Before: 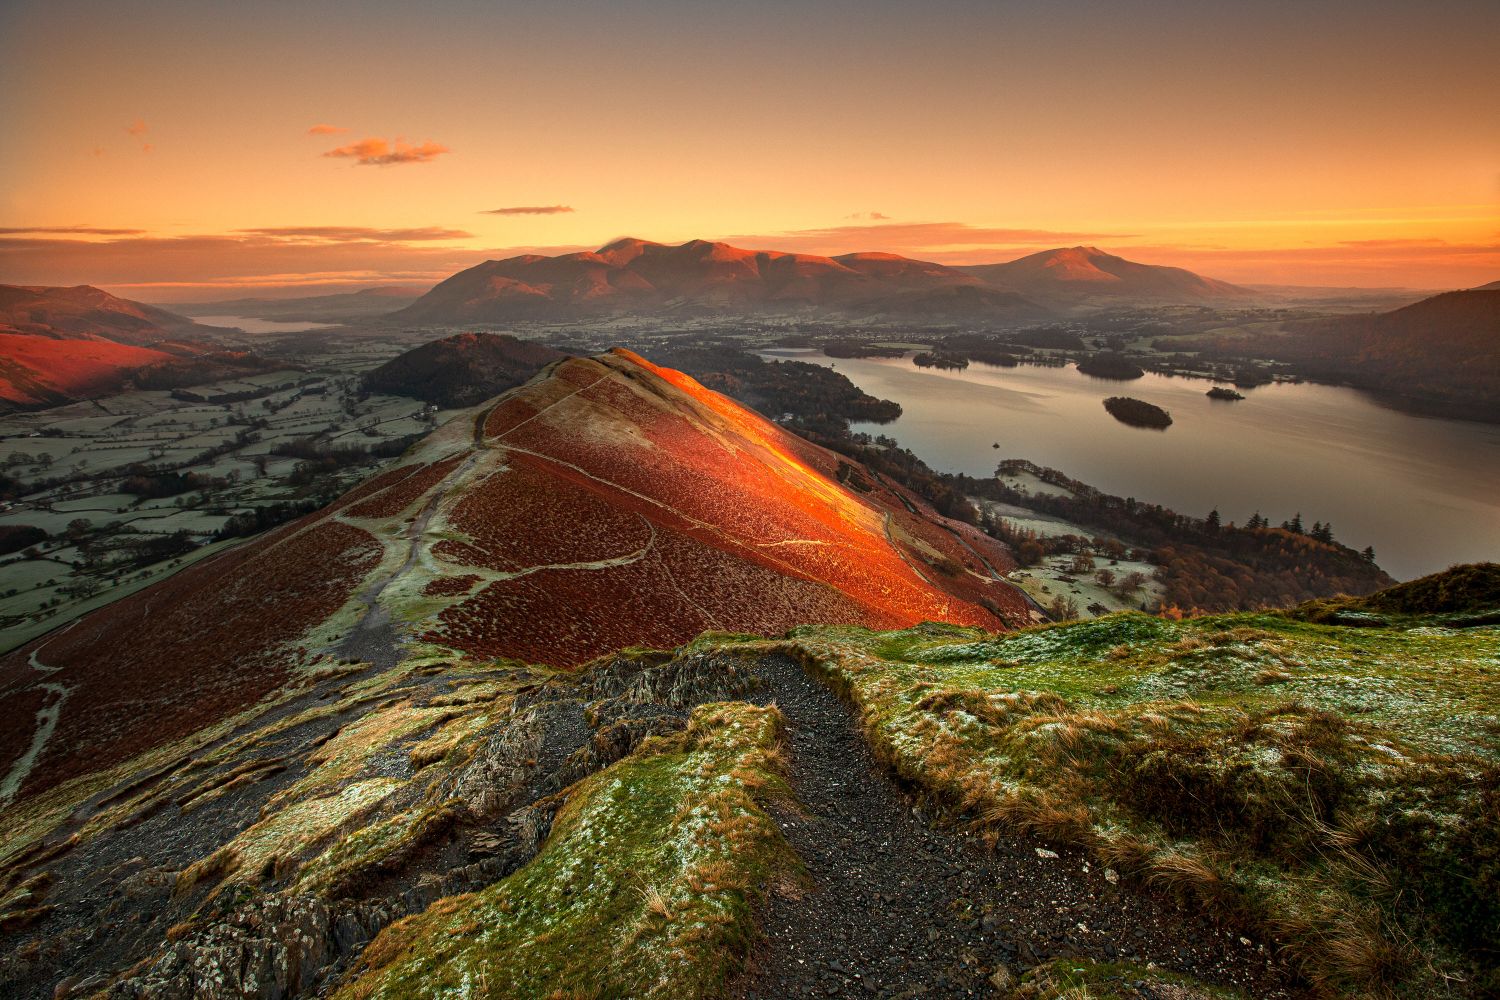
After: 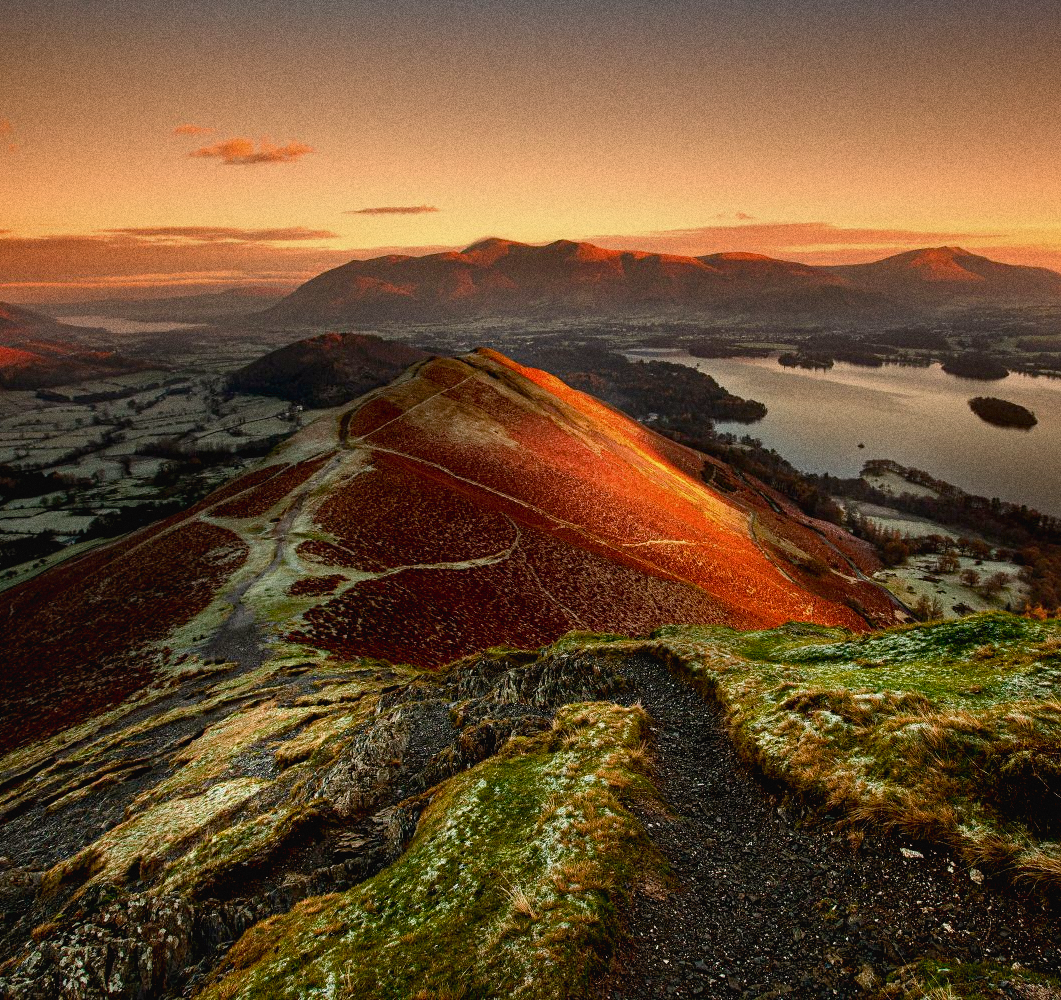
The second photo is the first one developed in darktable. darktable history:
exposure: black level correction 0.011, exposure -0.478 EV, compensate highlight preservation false
grain: coarseness 0.09 ISO, strength 40%
crop and rotate: left 9.061%, right 20.142%
color balance rgb: shadows lift › chroma 1%, shadows lift › hue 28.8°, power › hue 60°, highlights gain › chroma 1%, highlights gain › hue 60°, global offset › luminance 0.25%, perceptual saturation grading › highlights -20%, perceptual saturation grading › shadows 20%, perceptual brilliance grading › highlights 10%, perceptual brilliance grading › shadows -5%, global vibrance 19.67%
shadows and highlights: shadows 32, highlights -32, soften with gaussian
